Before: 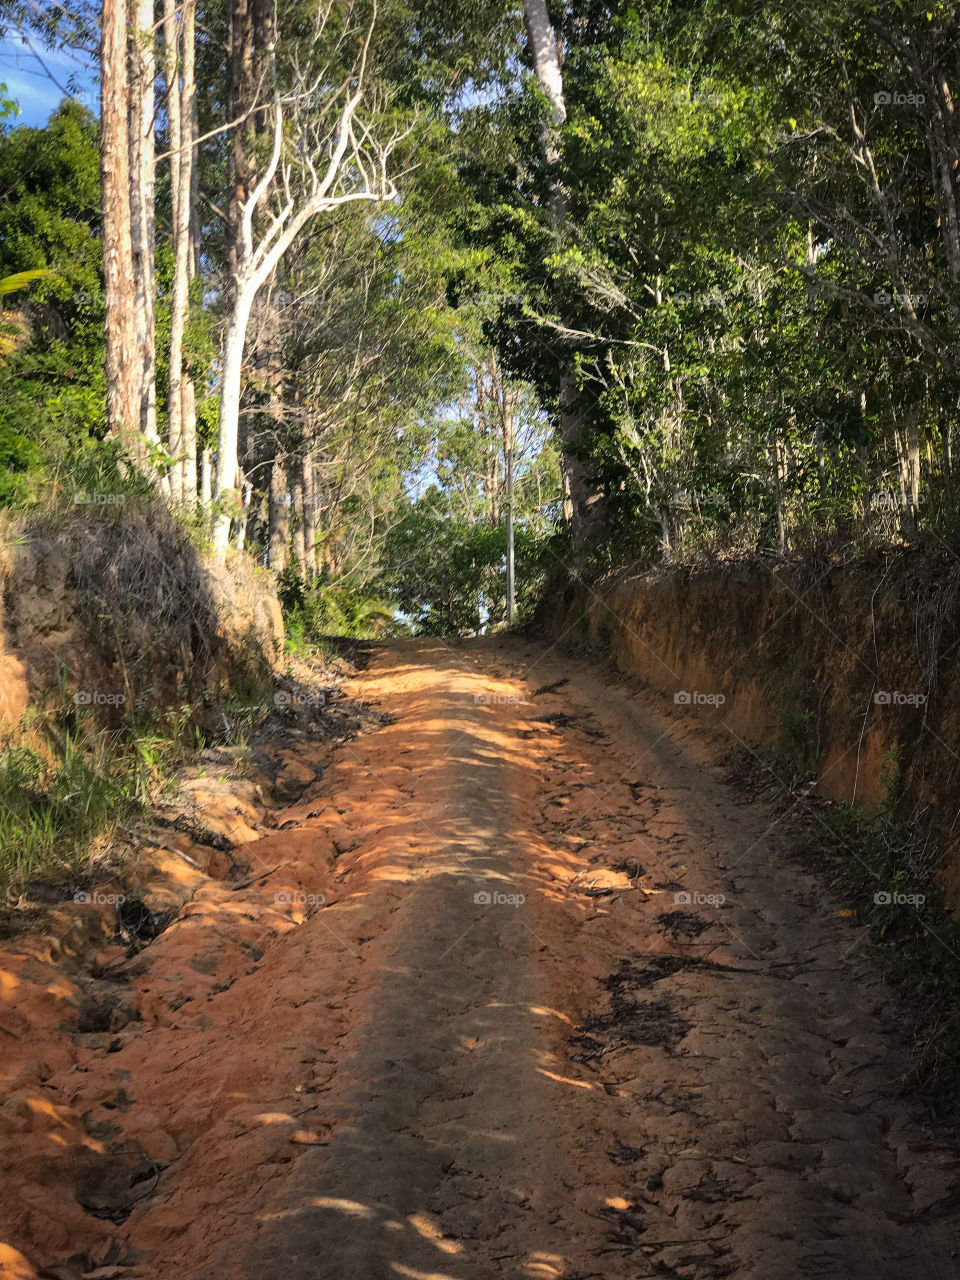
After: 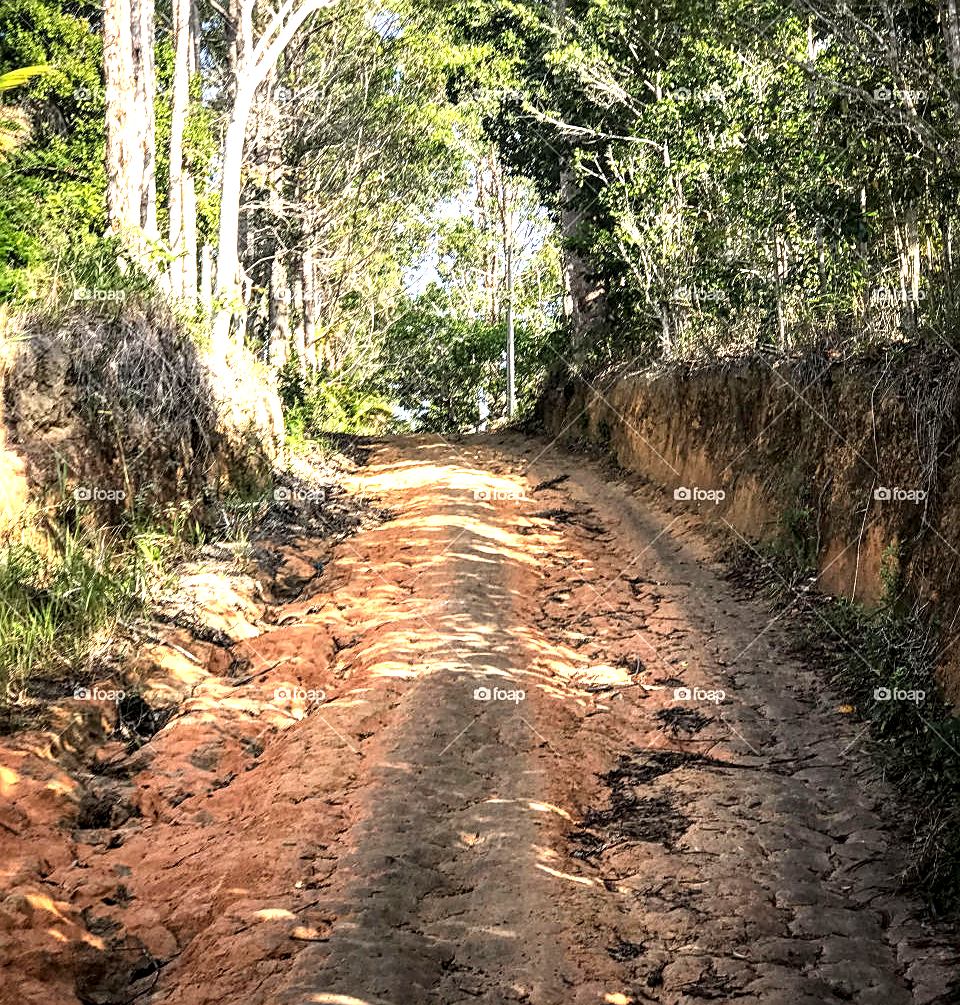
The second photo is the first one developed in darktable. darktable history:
sharpen: on, module defaults
crop and rotate: top 15.943%, bottom 5.486%
exposure: black level correction 0, exposure 1.2 EV, compensate highlight preservation false
local contrast: highlights 64%, shadows 54%, detail 169%, midtone range 0.518
